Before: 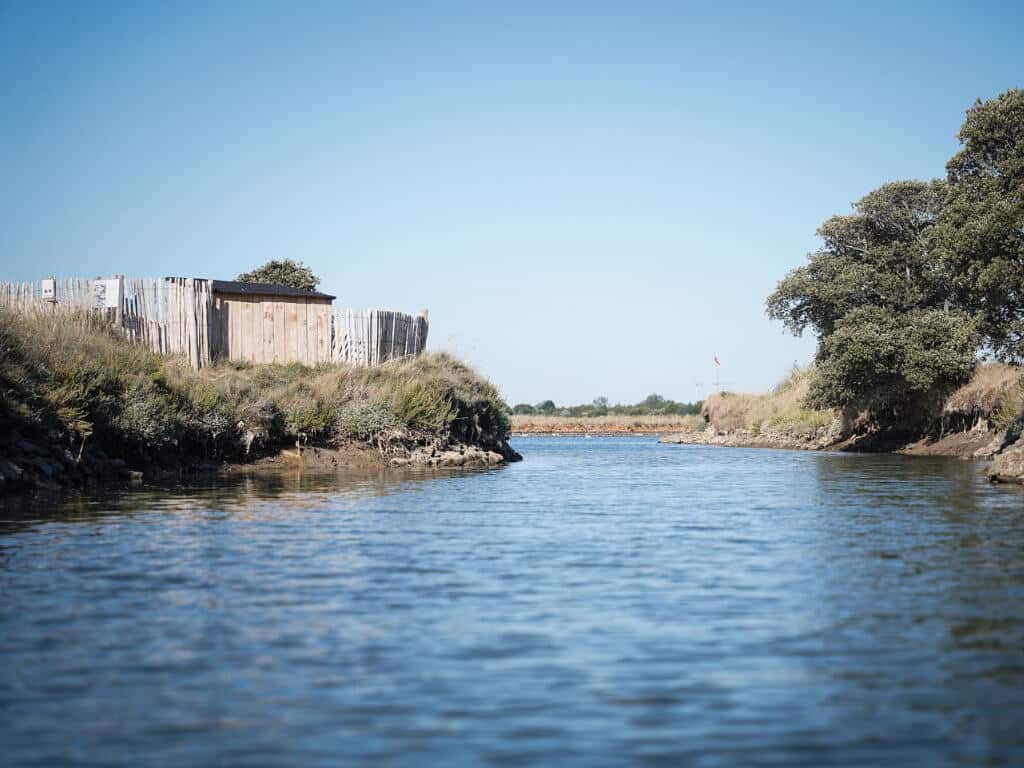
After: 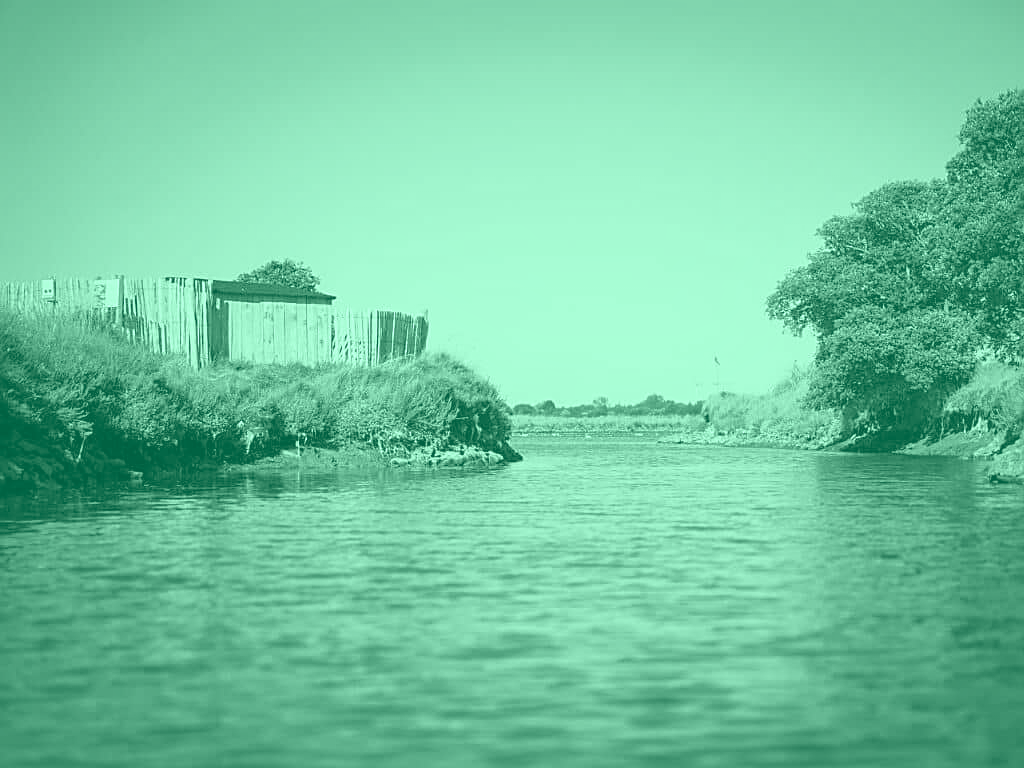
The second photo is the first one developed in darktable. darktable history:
colorize: hue 147.6°, saturation 65%, lightness 21.64%
sharpen: on, module defaults
color balance rgb: perceptual saturation grading › global saturation 30%, global vibrance 20%
exposure: black level correction 0, exposure 0.9 EV, compensate highlight preservation false
local contrast: mode bilateral grid, contrast 20, coarseness 50, detail 141%, midtone range 0.2
